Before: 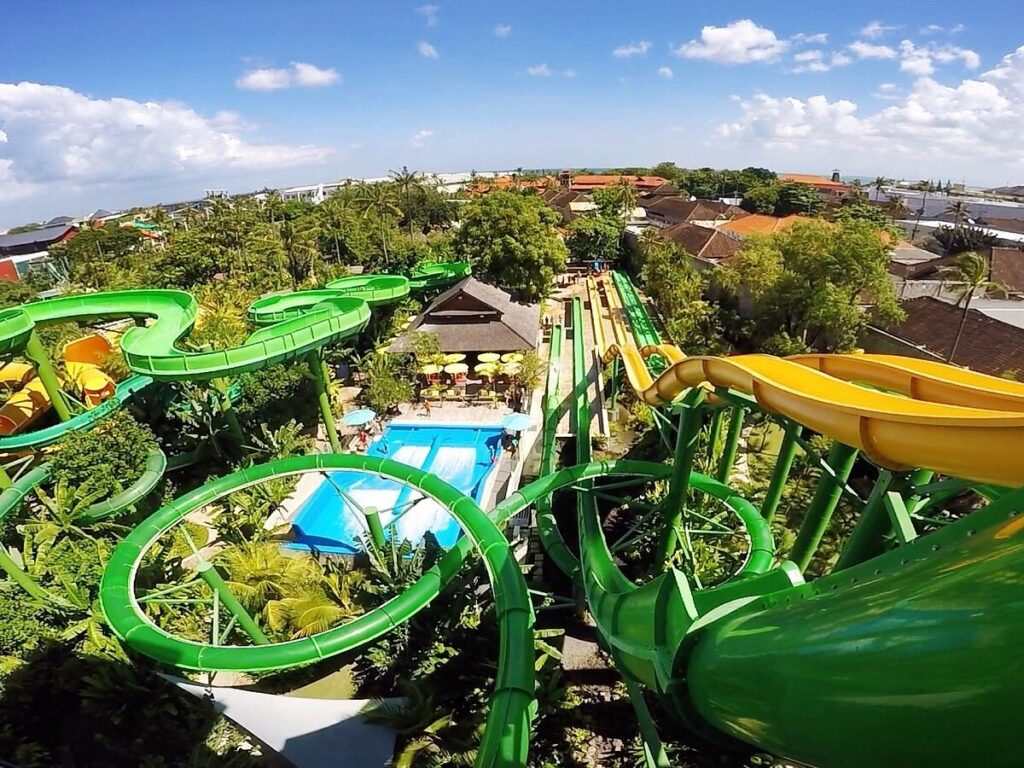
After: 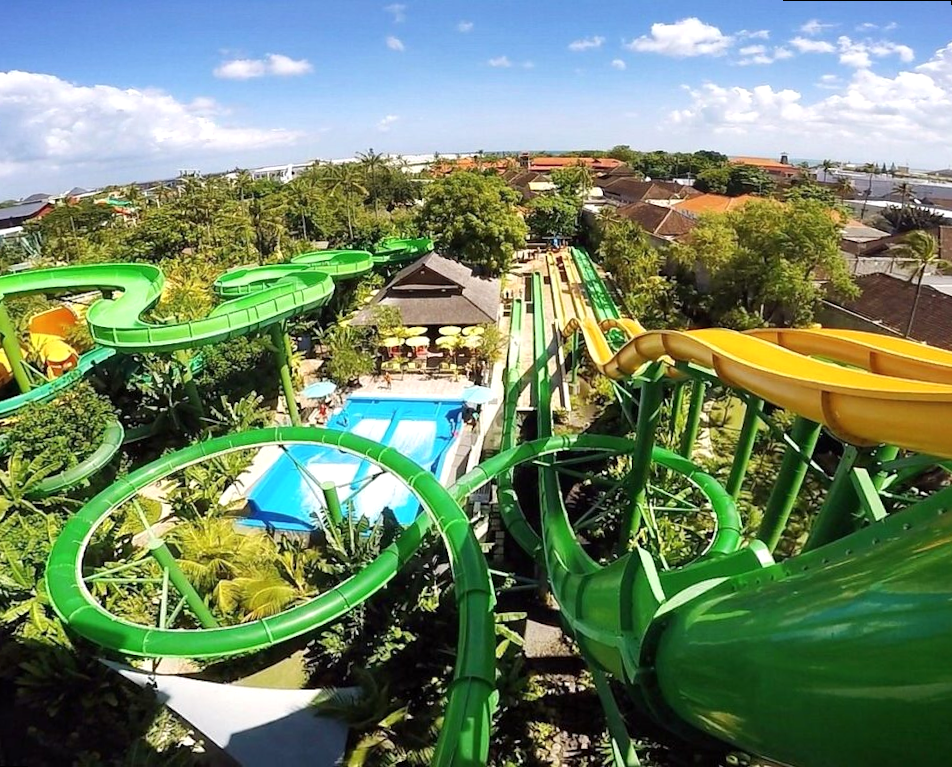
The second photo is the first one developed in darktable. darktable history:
exposure: exposure 0.2 EV, compensate highlight preservation false
rotate and perspective: rotation 0.215°, lens shift (vertical) -0.139, crop left 0.069, crop right 0.939, crop top 0.002, crop bottom 0.996
color correction: saturation 0.98
